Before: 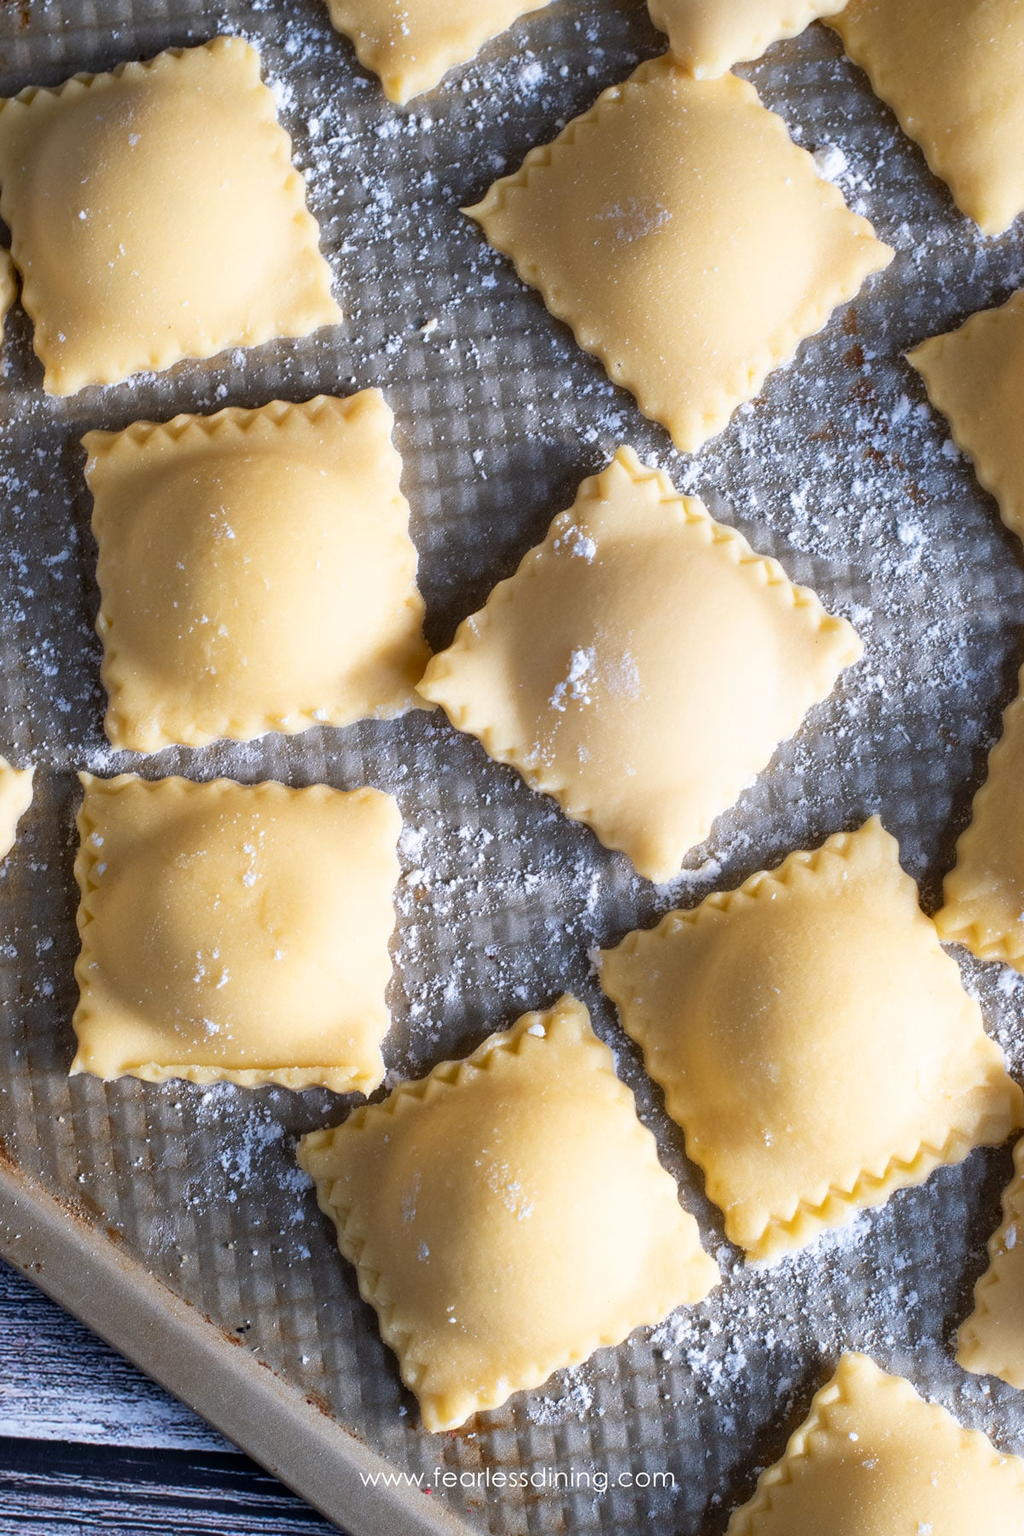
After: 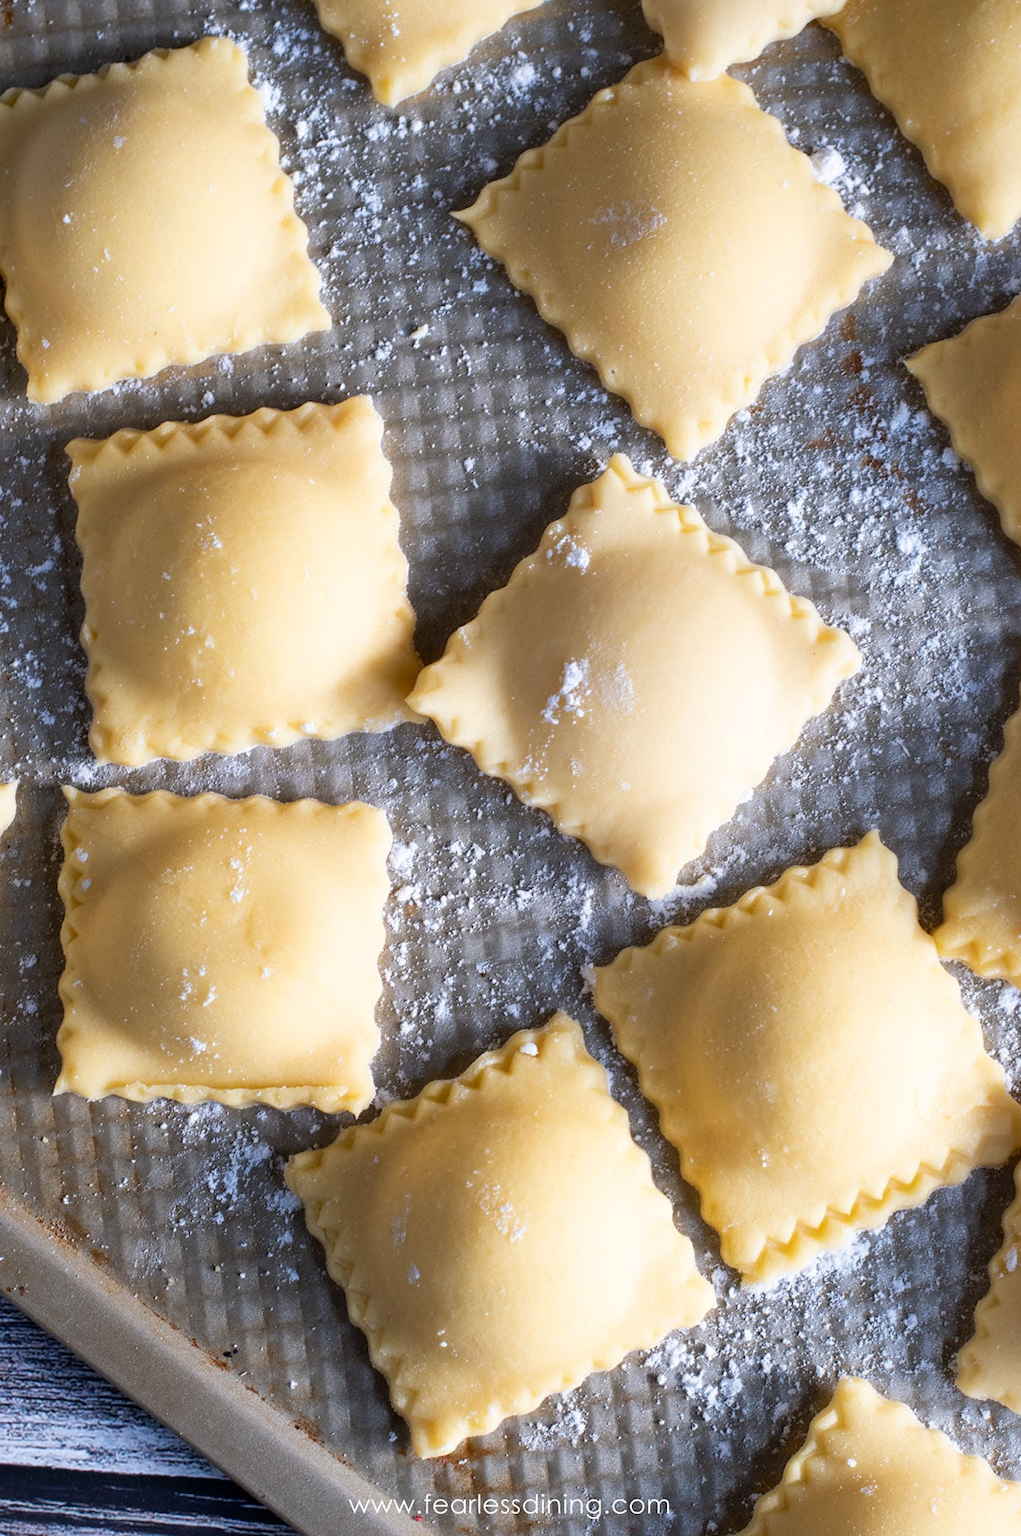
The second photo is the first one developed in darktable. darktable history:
crop: left 1.706%, right 0.281%, bottom 1.754%
